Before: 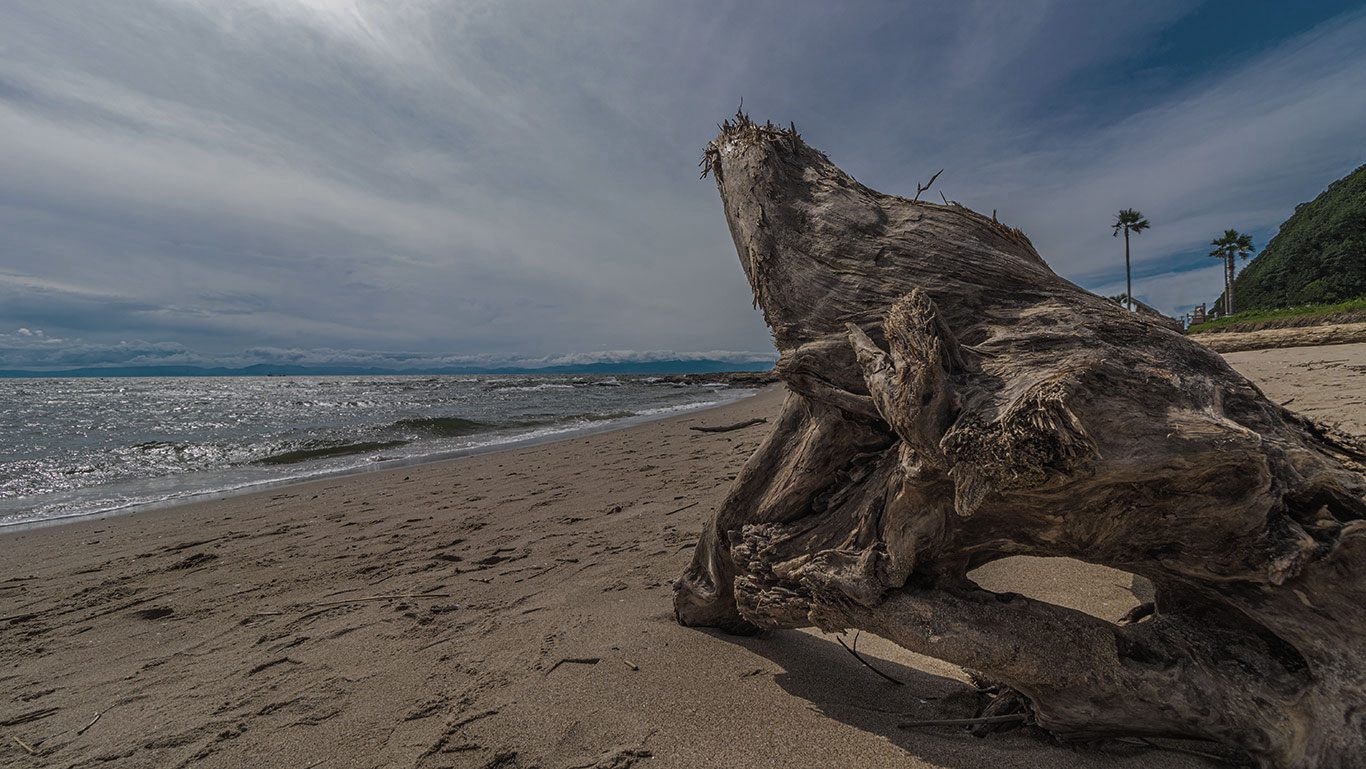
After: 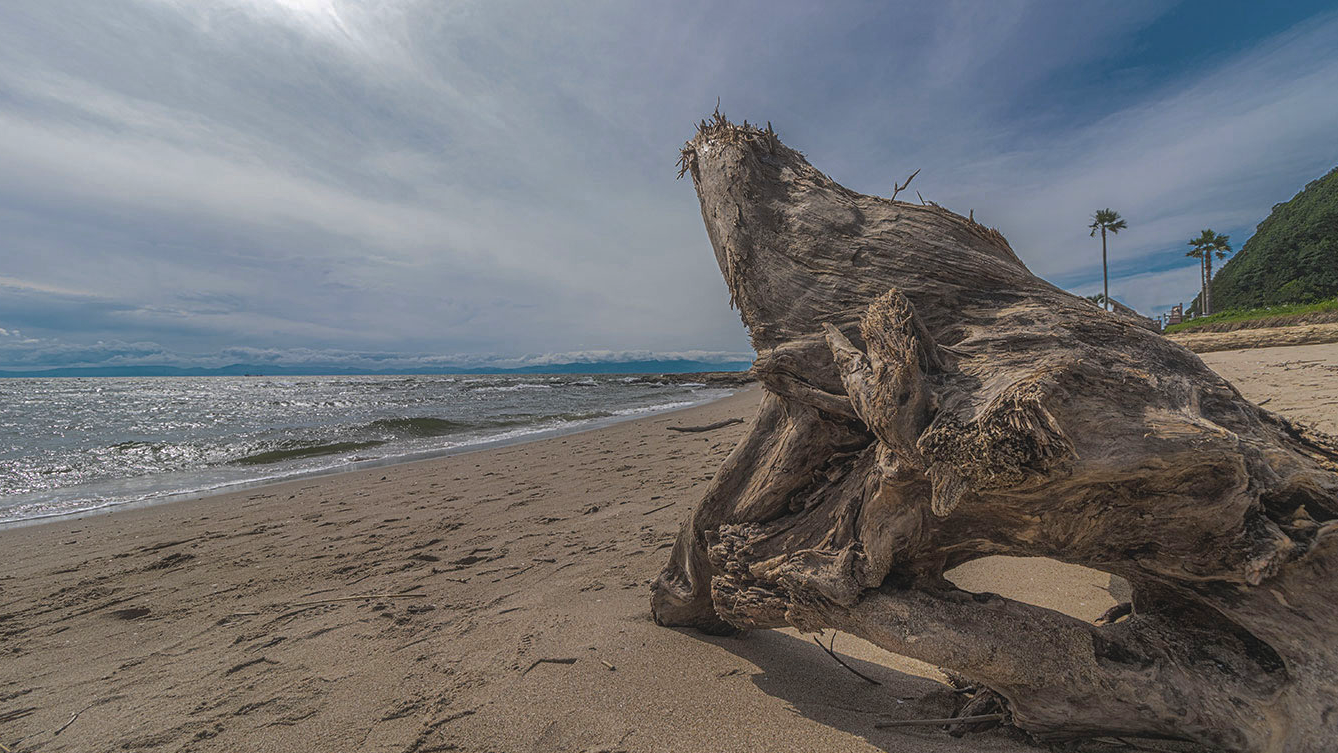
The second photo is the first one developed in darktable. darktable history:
exposure: black level correction 0, exposure 0.6 EV, compensate exposure bias true, compensate highlight preservation false
crop: left 1.743%, right 0.268%, bottom 2.011%
contrast equalizer: y [[0.5, 0.486, 0.447, 0.446, 0.489, 0.5], [0.5 ×6], [0.5 ×6], [0 ×6], [0 ×6]]
shadows and highlights: on, module defaults
